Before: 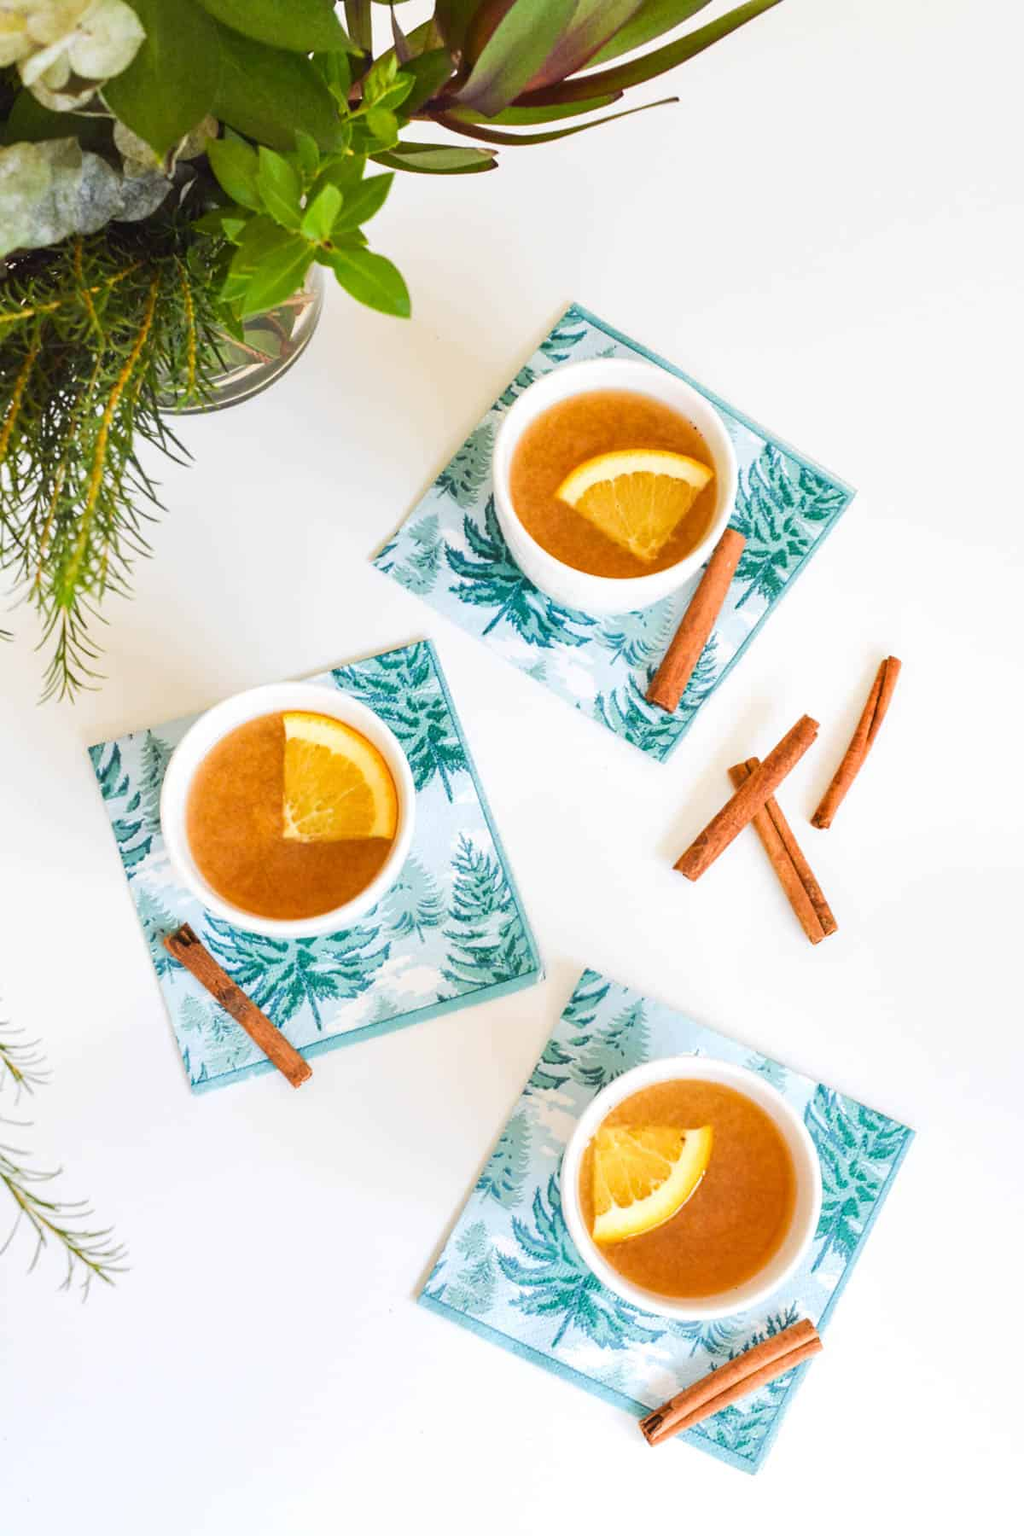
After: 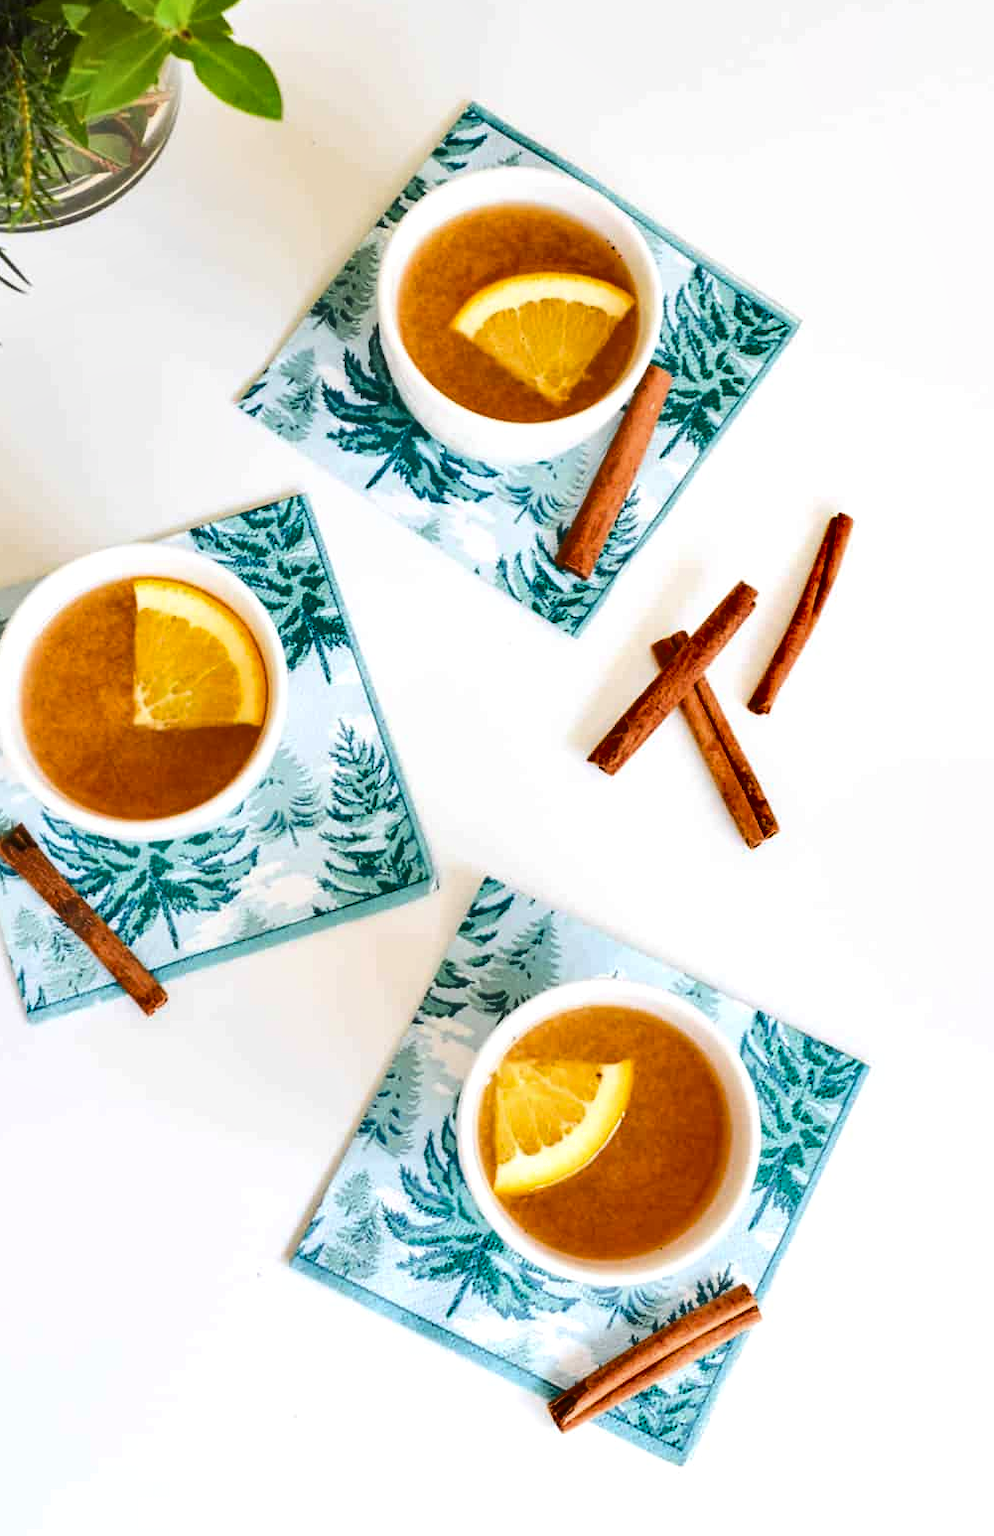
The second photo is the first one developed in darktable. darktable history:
tone equalizer: edges refinement/feathering 500, mask exposure compensation -1.57 EV, preserve details no
crop: left 16.439%, top 14.041%
contrast brightness saturation: contrast 0.14
shadows and highlights: shadows 12.57, white point adjustment 1.13, soften with gaussian
